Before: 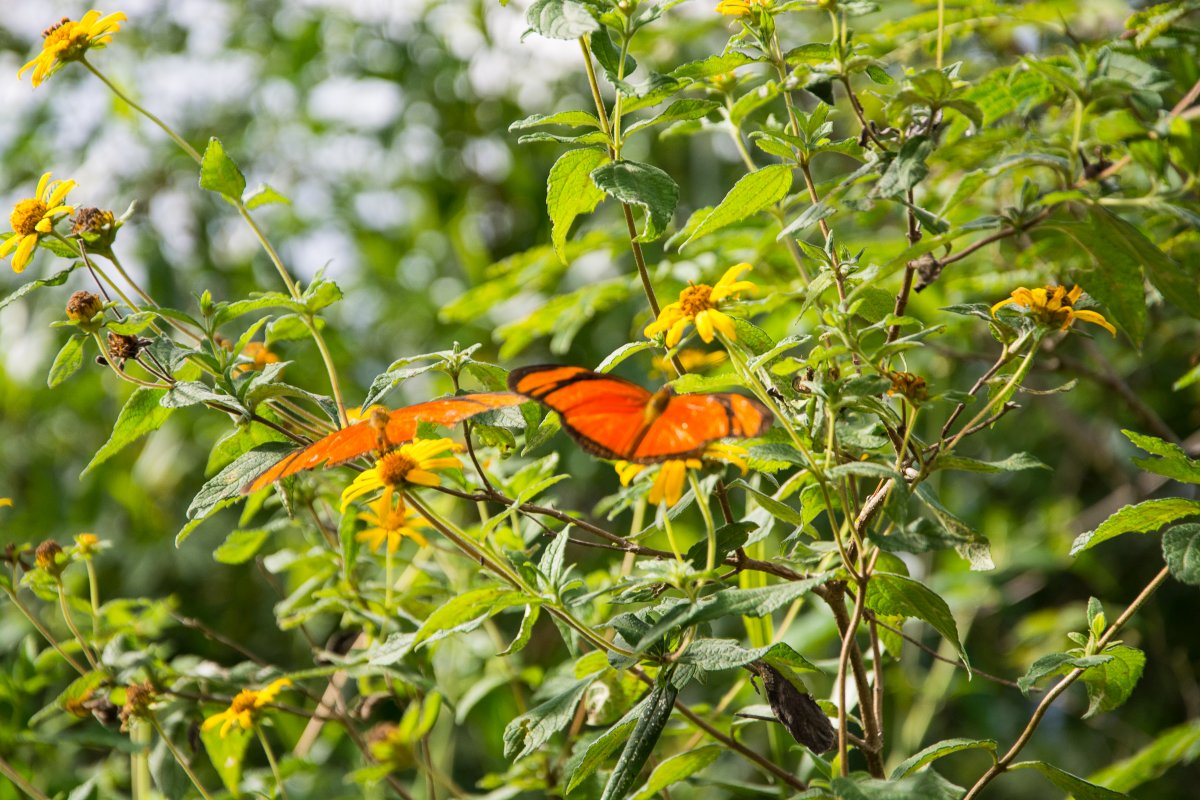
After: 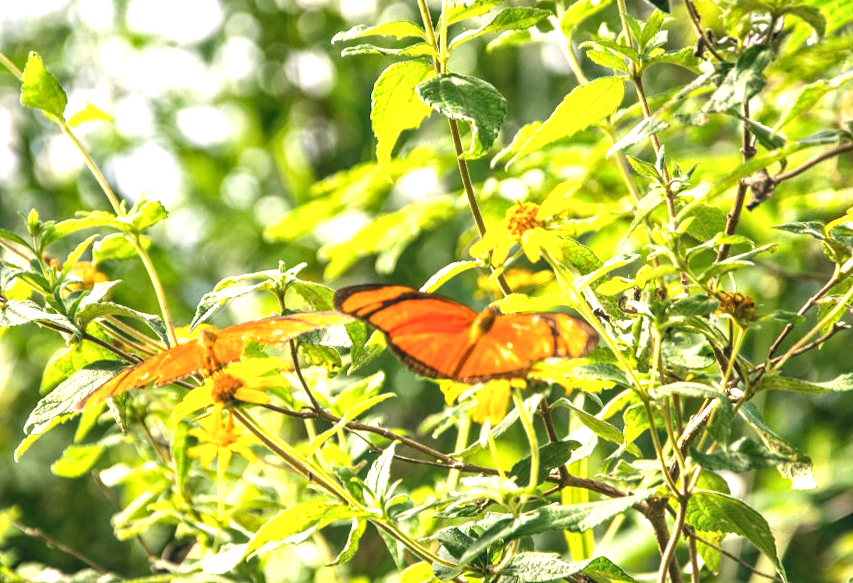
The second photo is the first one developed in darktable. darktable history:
rotate and perspective: rotation 0.074°, lens shift (vertical) 0.096, lens shift (horizontal) -0.041, crop left 0.043, crop right 0.952, crop top 0.024, crop bottom 0.979
crop and rotate: left 11.831%, top 11.346%, right 13.429%, bottom 13.899%
local contrast: detail 130%
color correction: highlights a* 4.02, highlights b* 4.98, shadows a* -7.55, shadows b* 4.98
color balance rgb: shadows lift › chroma 3.88%, shadows lift › hue 88.52°, power › hue 214.65°, global offset › chroma 0.1%, global offset › hue 252.4°, contrast 4.45%
exposure: black level correction -0.005, exposure 1.002 EV, compensate highlight preservation false
